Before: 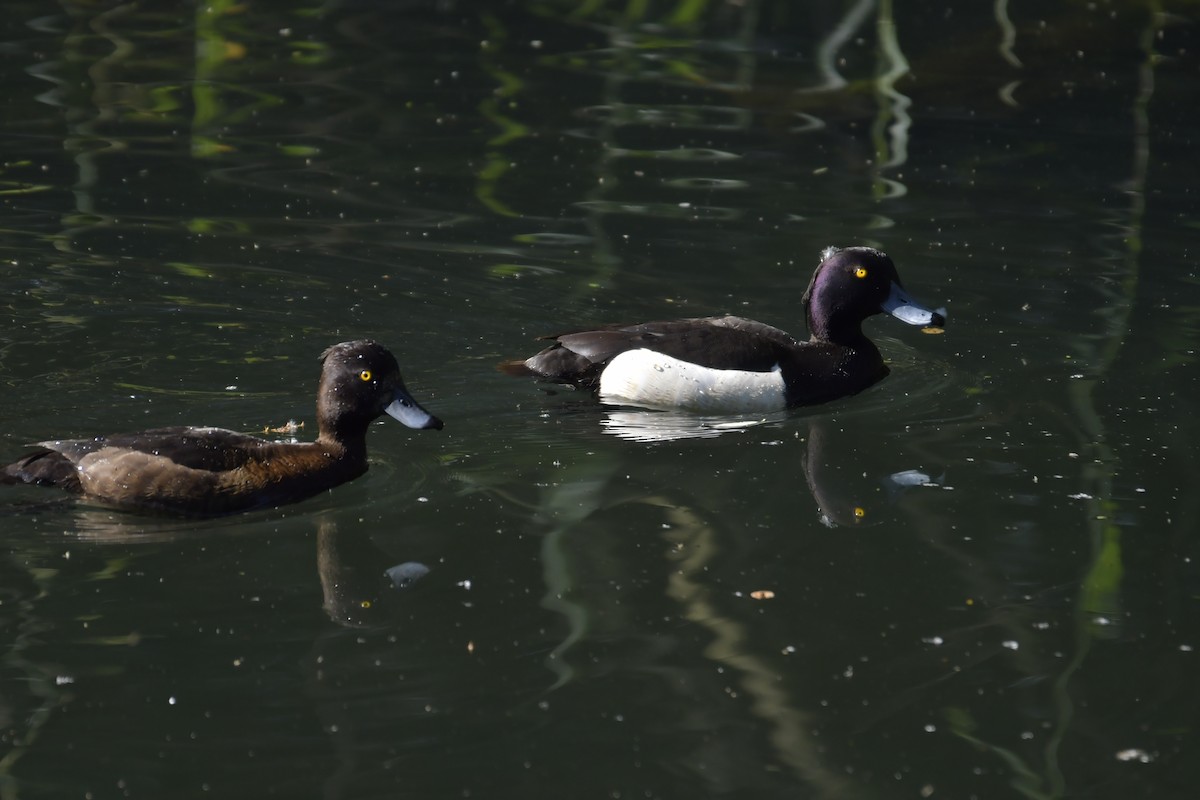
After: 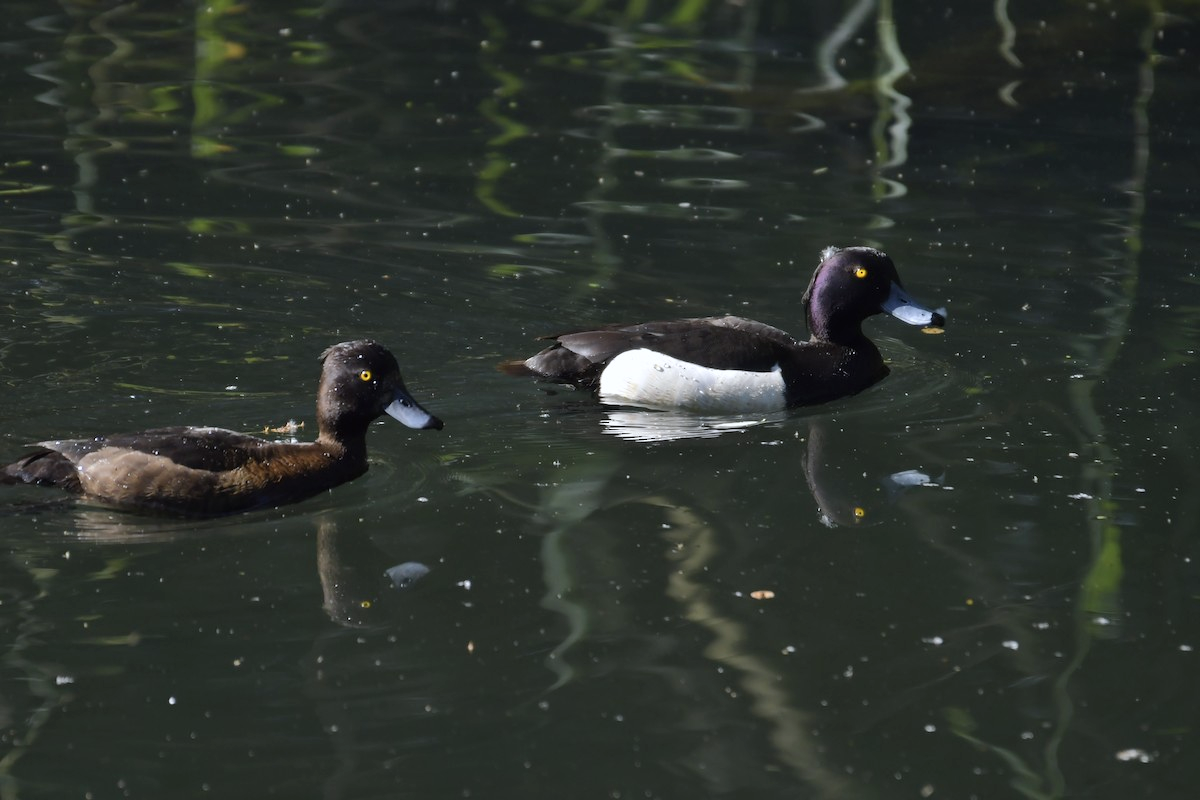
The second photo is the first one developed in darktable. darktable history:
shadows and highlights: shadows 32, highlights -32, soften with gaussian
white balance: red 0.983, blue 1.036
